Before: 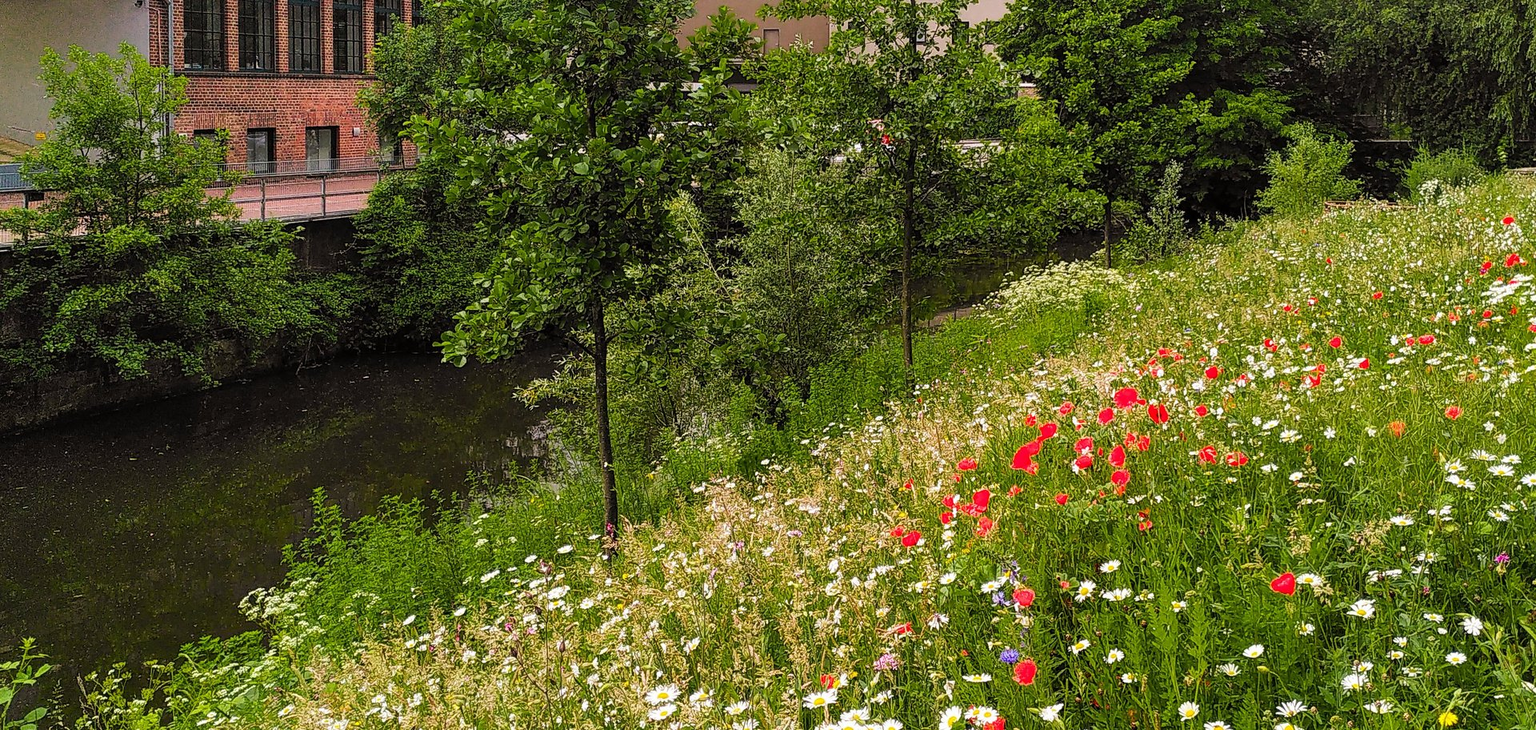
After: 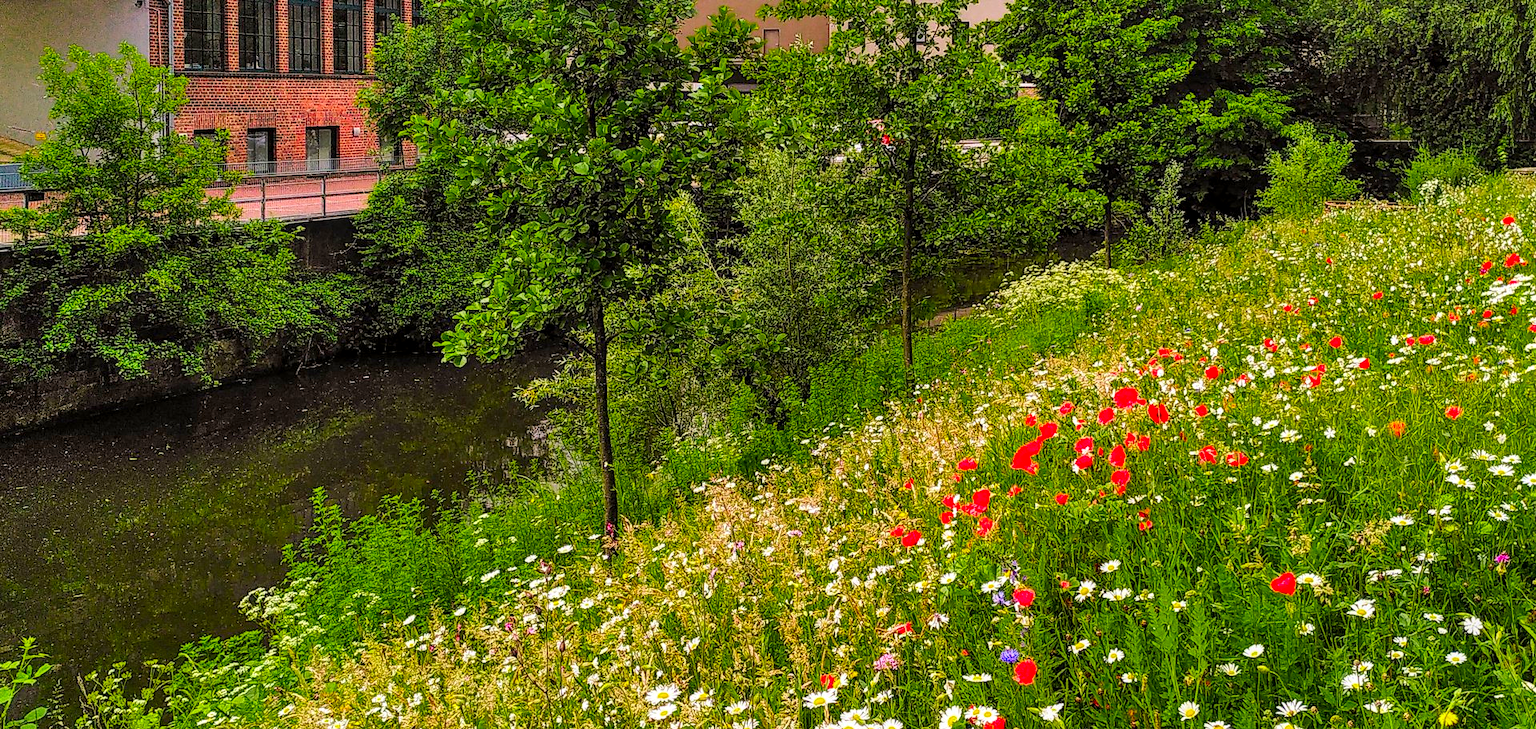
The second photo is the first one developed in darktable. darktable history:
shadows and highlights: low approximation 0.01, soften with gaussian
contrast brightness saturation: saturation 0.495
local contrast: on, module defaults
